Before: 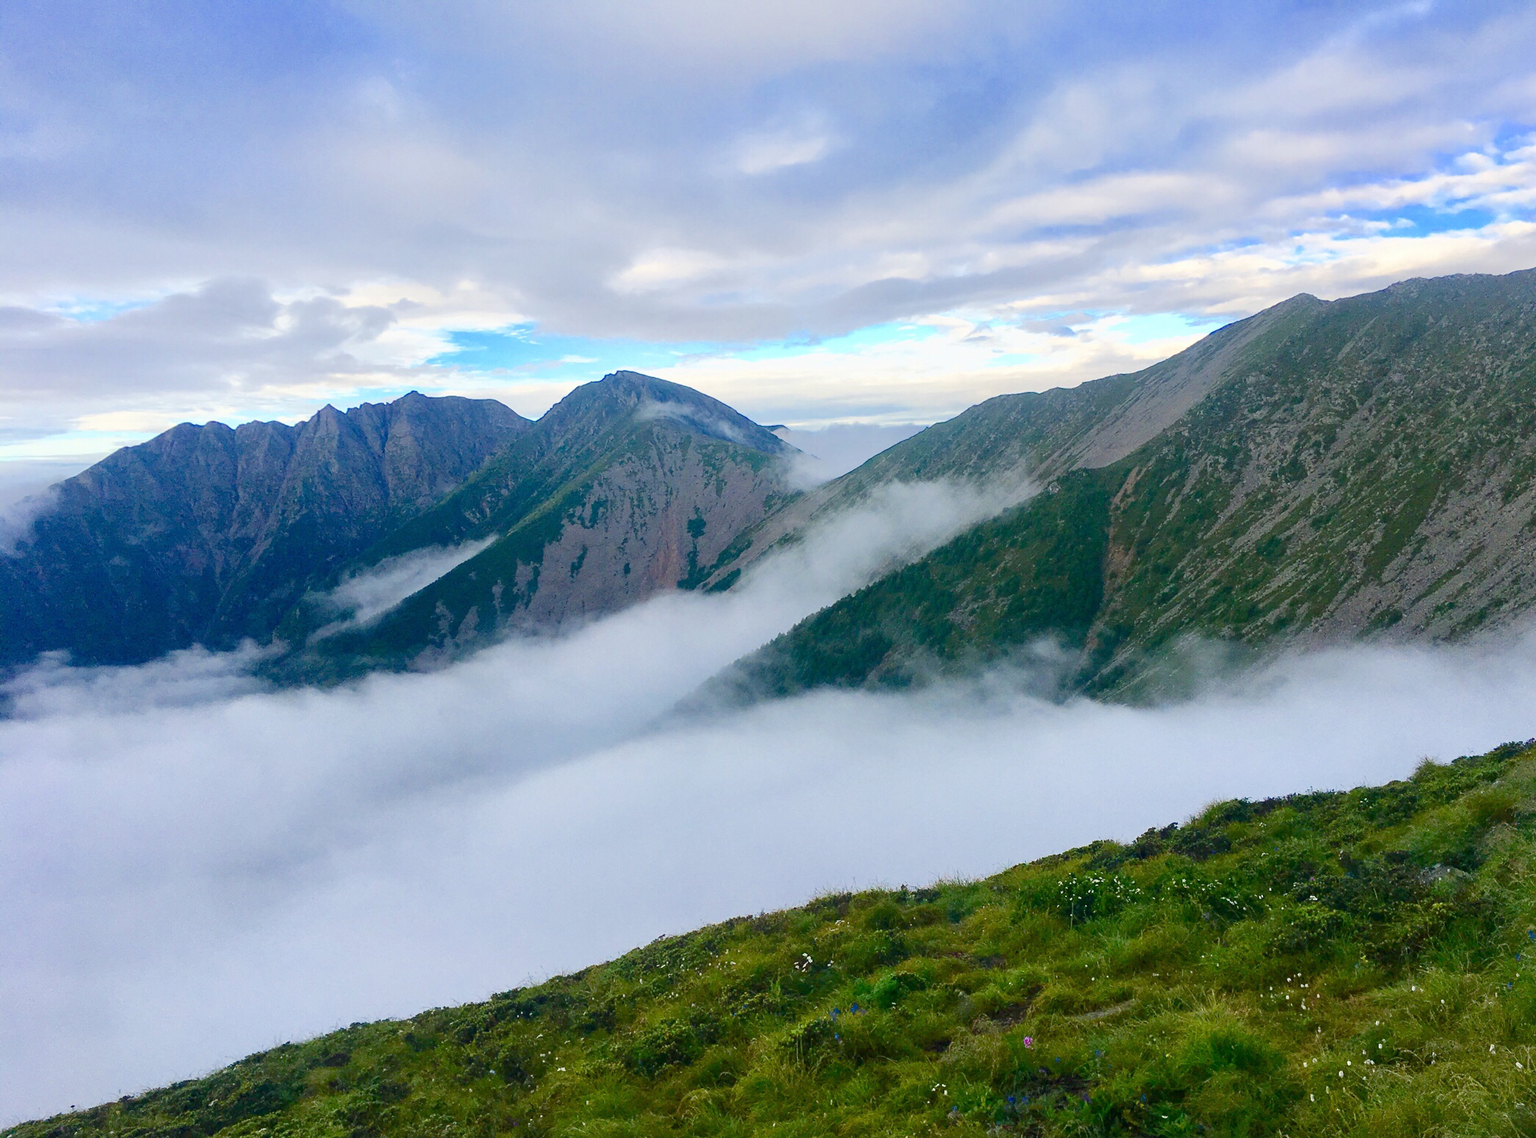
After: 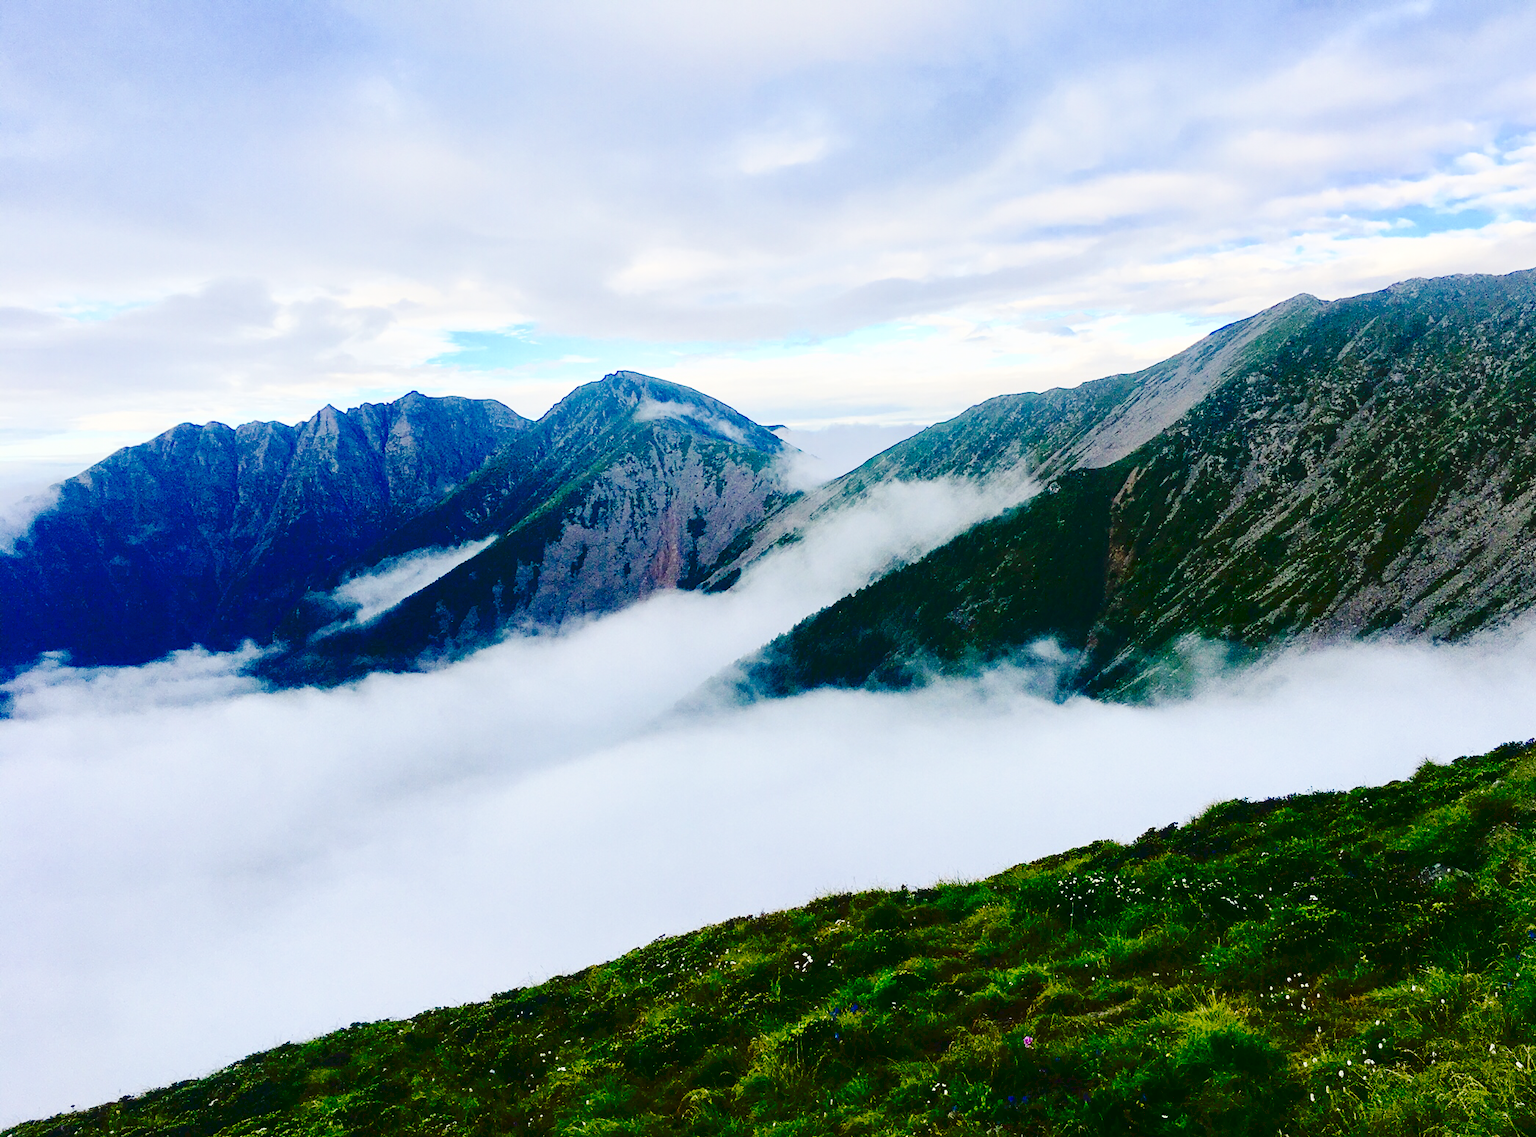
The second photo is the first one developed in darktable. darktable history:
base curve: curves: ch0 [(0, 0) (0.032, 0.025) (0.121, 0.166) (0.206, 0.329) (0.605, 0.79) (1, 1)], preserve colors none
contrast brightness saturation: contrast 0.194, brightness -0.23, saturation 0.106
tone curve: curves: ch0 [(0, 0) (0.003, 0.047) (0.011, 0.051) (0.025, 0.061) (0.044, 0.075) (0.069, 0.09) (0.1, 0.102) (0.136, 0.125) (0.177, 0.173) (0.224, 0.226) (0.277, 0.303) (0.335, 0.388) (0.399, 0.469) (0.468, 0.545) (0.543, 0.623) (0.623, 0.695) (0.709, 0.766) (0.801, 0.832) (0.898, 0.905) (1, 1)], preserve colors none
